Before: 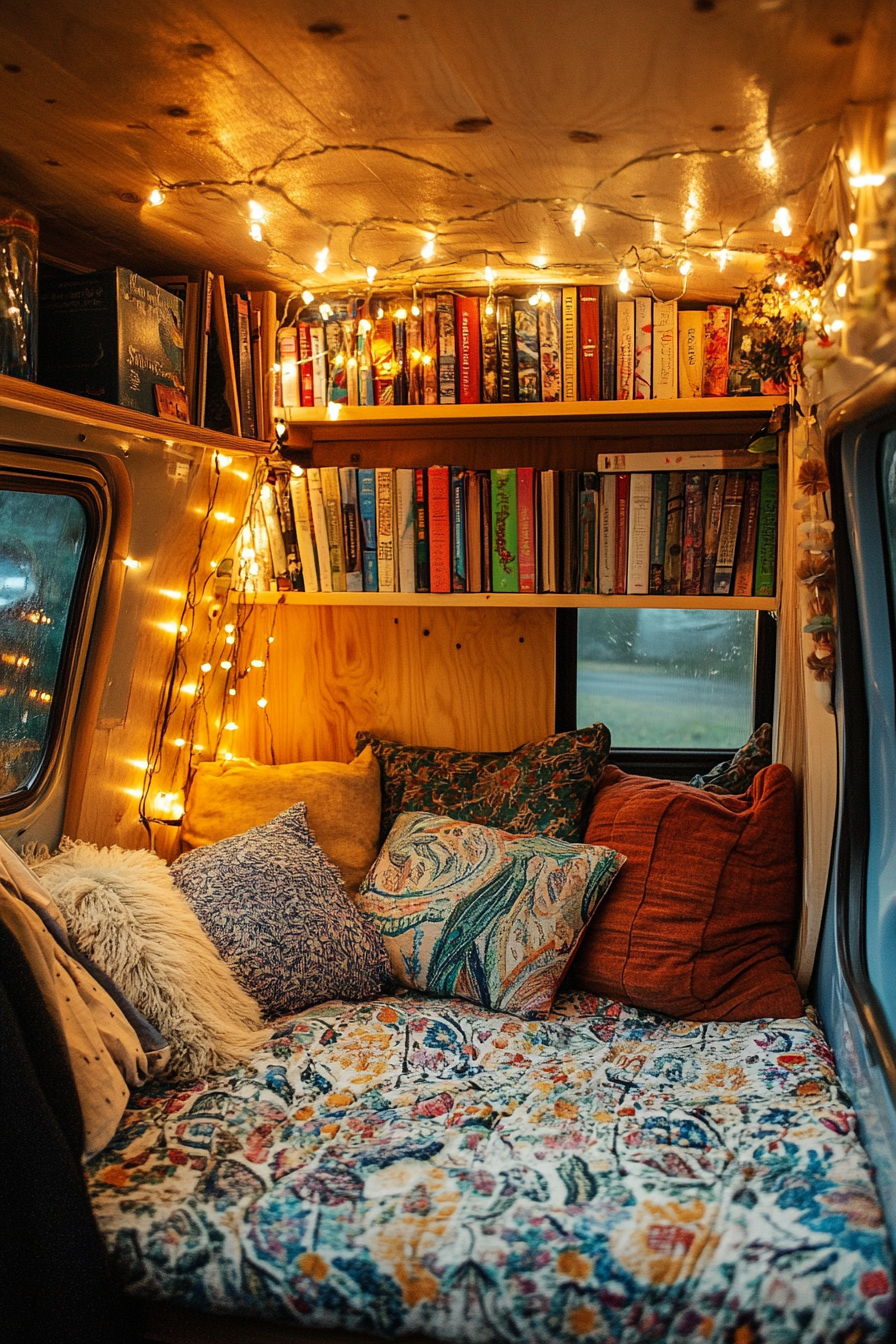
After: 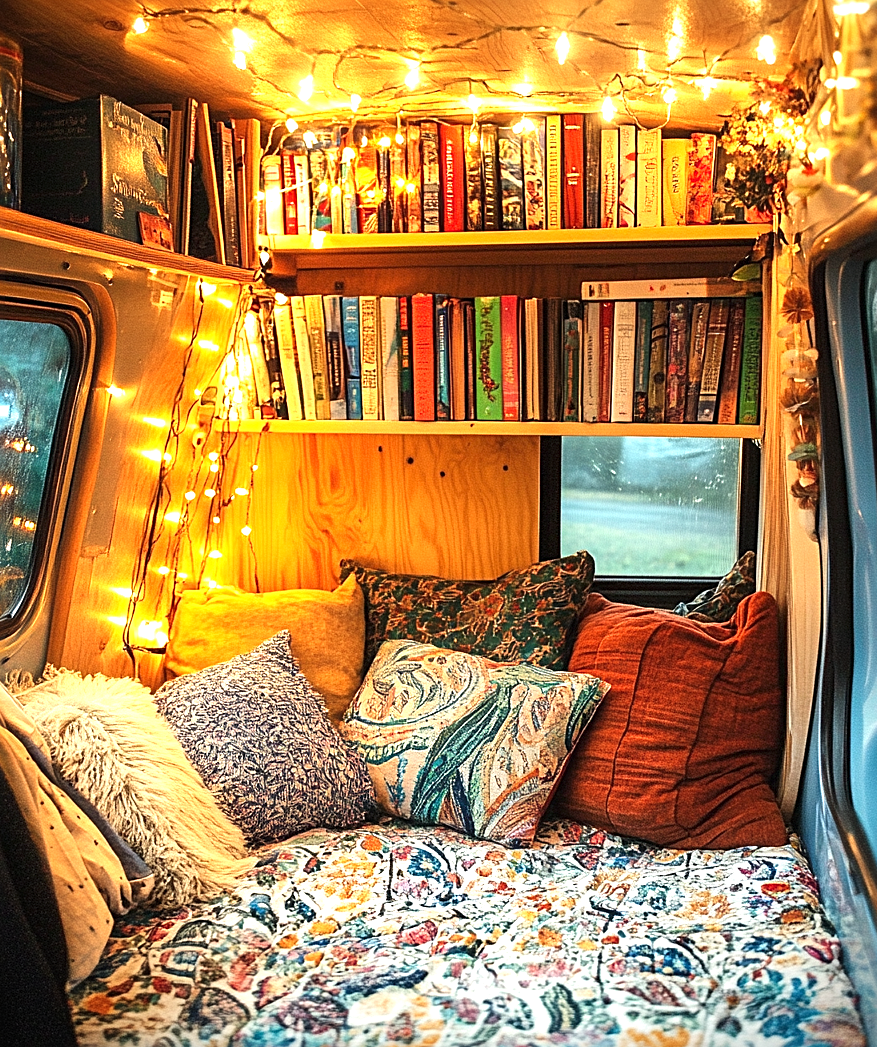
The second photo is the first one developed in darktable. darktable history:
exposure: black level correction 0, exposure 1.3 EV, compensate exposure bias true, compensate highlight preservation false
crop and rotate: left 1.814%, top 12.818%, right 0.25%, bottom 9.225%
sharpen: on, module defaults
vignetting: fall-off start 97.23%, saturation -0.024, center (-0.033, -0.042), width/height ratio 1.179, unbound false
